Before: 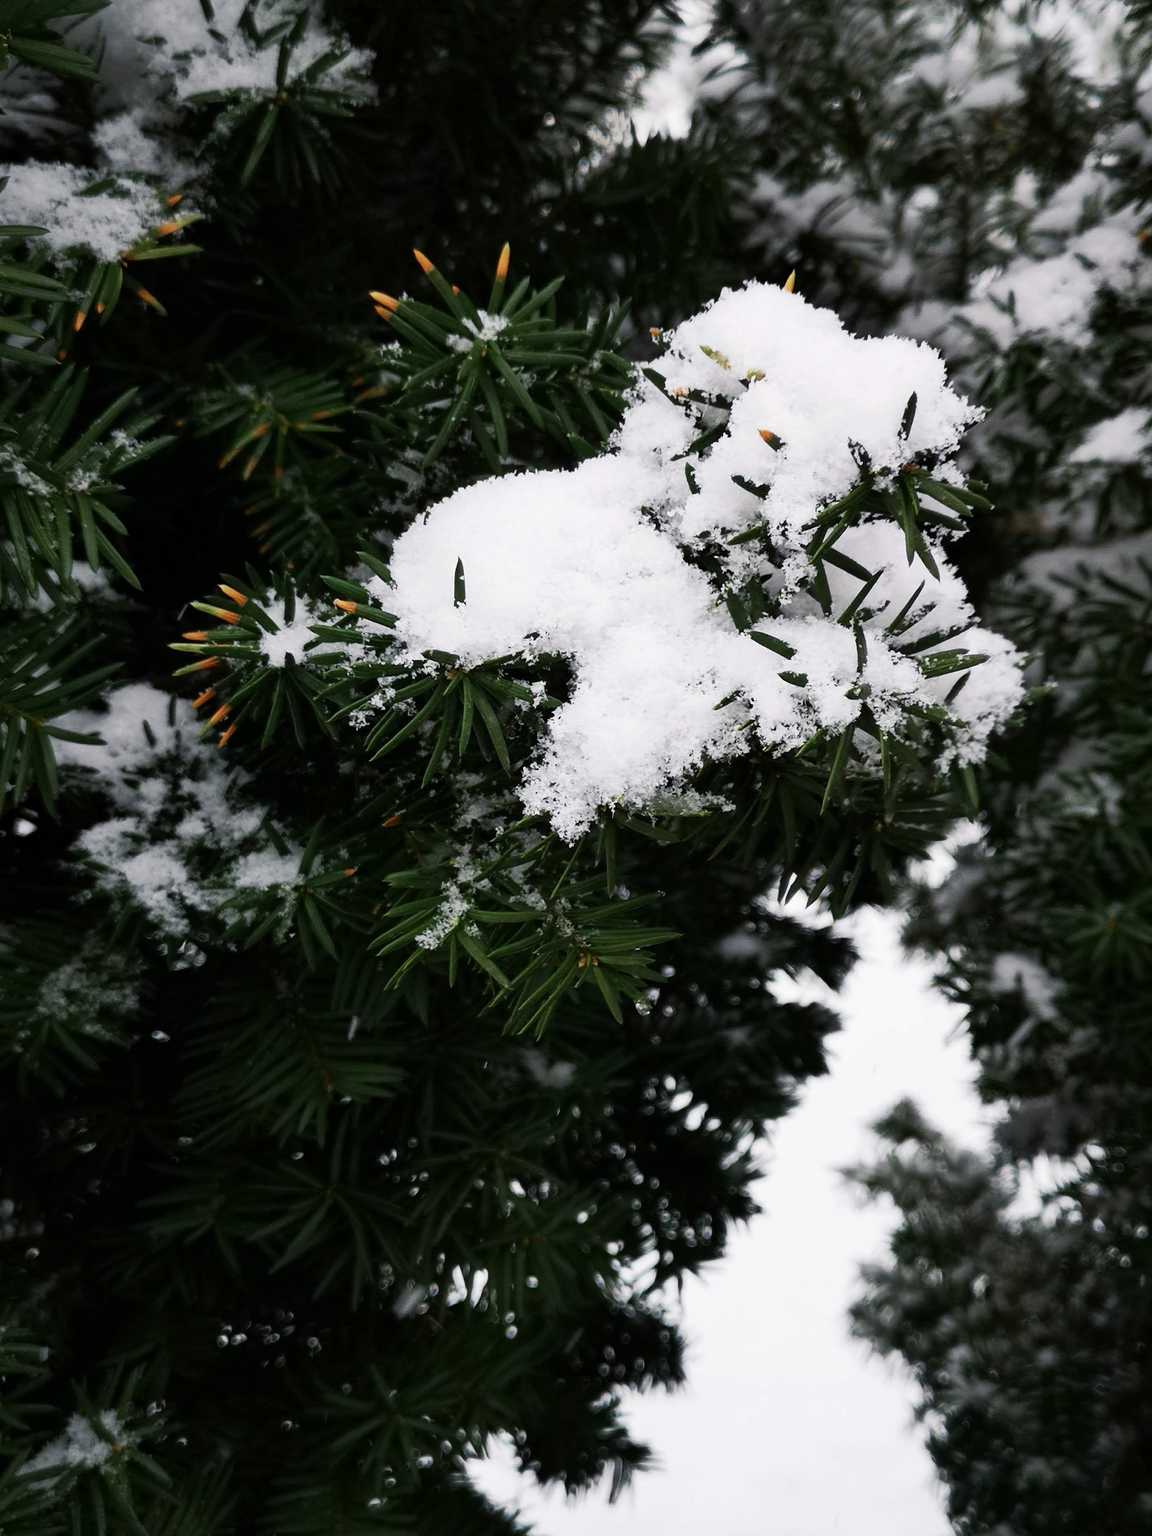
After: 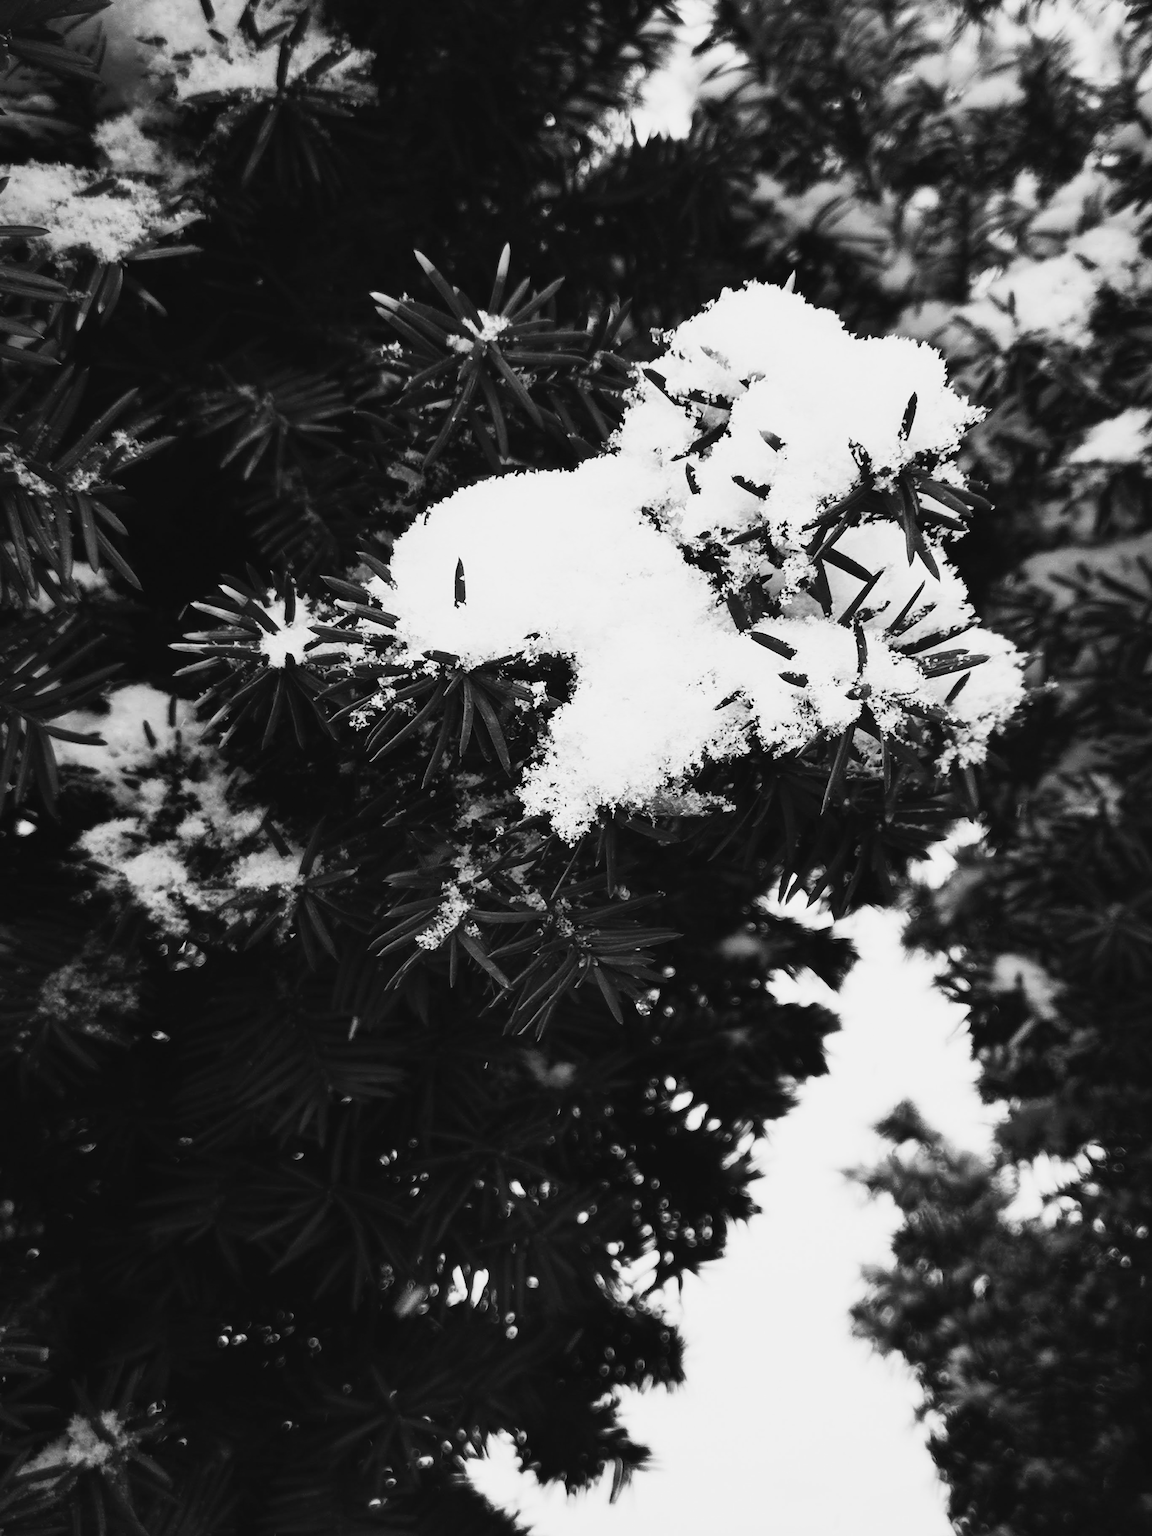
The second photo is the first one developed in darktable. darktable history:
color balance rgb: shadows lift › chroma 2%, shadows lift › hue 247.2°, power › chroma 0.3%, power › hue 25.2°, highlights gain › chroma 3%, highlights gain › hue 60°, global offset › luminance 0.75%, perceptual saturation grading › global saturation 20%, perceptual saturation grading › highlights -20%, perceptual saturation grading › shadows 30%, global vibrance 20%
tone curve: curves: ch0 [(0, 0.026) (0.058, 0.036) (0.246, 0.214) (0.437, 0.498) (0.55, 0.644) (0.657, 0.767) (0.822, 0.9) (1, 0.961)]; ch1 [(0, 0) (0.346, 0.307) (0.408, 0.369) (0.453, 0.457) (0.476, 0.489) (0.502, 0.498) (0.521, 0.515) (0.537, 0.531) (0.612, 0.641) (0.676, 0.728) (1, 1)]; ch2 [(0, 0) (0.346, 0.34) (0.434, 0.46) (0.485, 0.494) (0.5, 0.494) (0.511, 0.508) (0.537, 0.564) (0.579, 0.599) (0.663, 0.67) (1, 1)], color space Lab, independent channels, preserve colors none
velvia: on, module defaults
monochrome: on, module defaults
